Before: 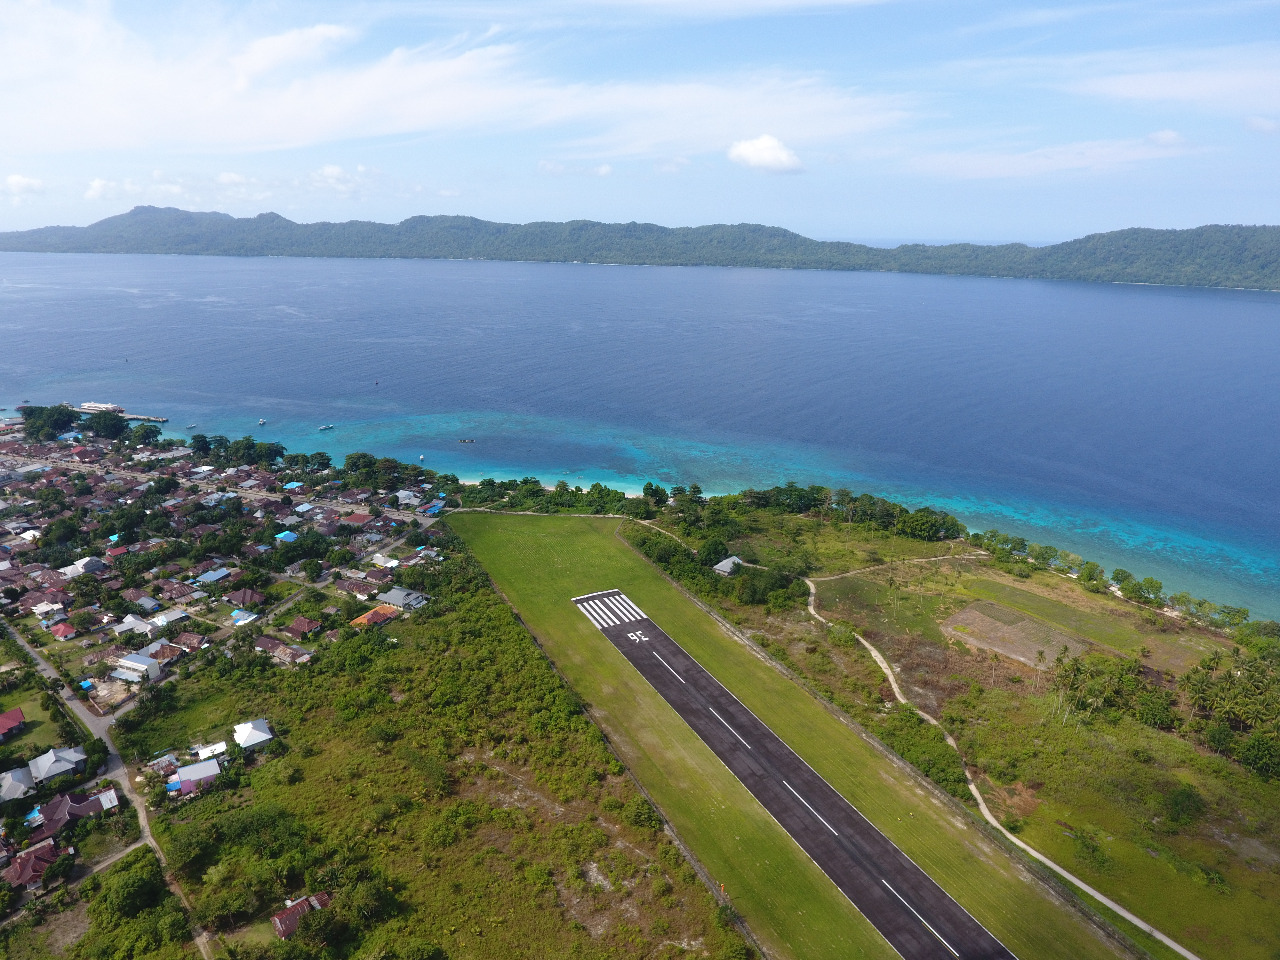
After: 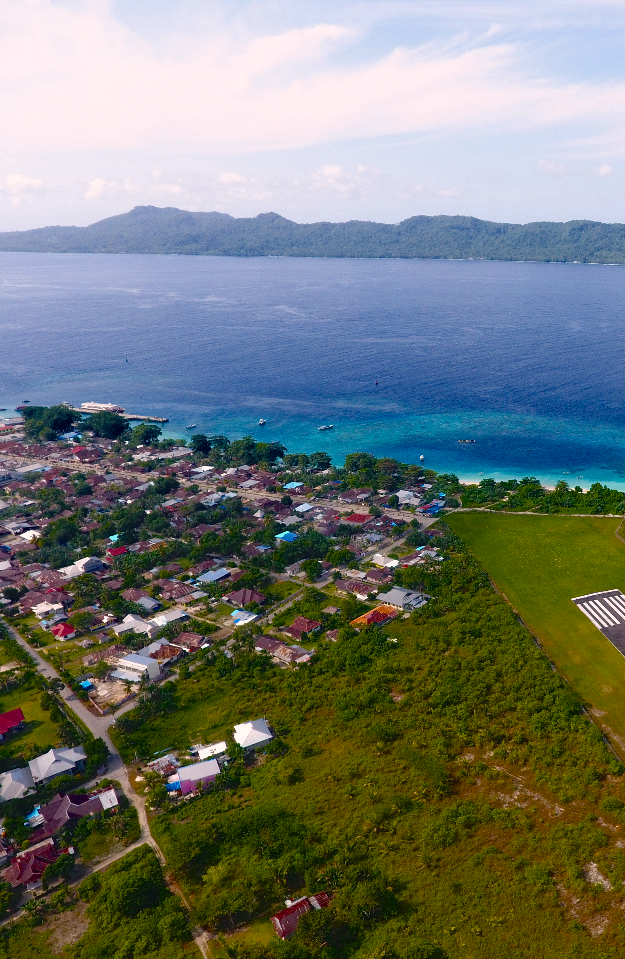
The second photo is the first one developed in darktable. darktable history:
crop and rotate: left 0.057%, top 0%, right 51.086%
color balance rgb: highlights gain › chroma 2.375%, highlights gain › hue 38.92°, perceptual saturation grading › global saturation 23.451%, perceptual saturation grading › highlights -24.43%, perceptual saturation grading › mid-tones 23.863%, perceptual saturation grading › shadows 40.007%, global vibrance 6.896%, saturation formula JzAzBz (2021)
